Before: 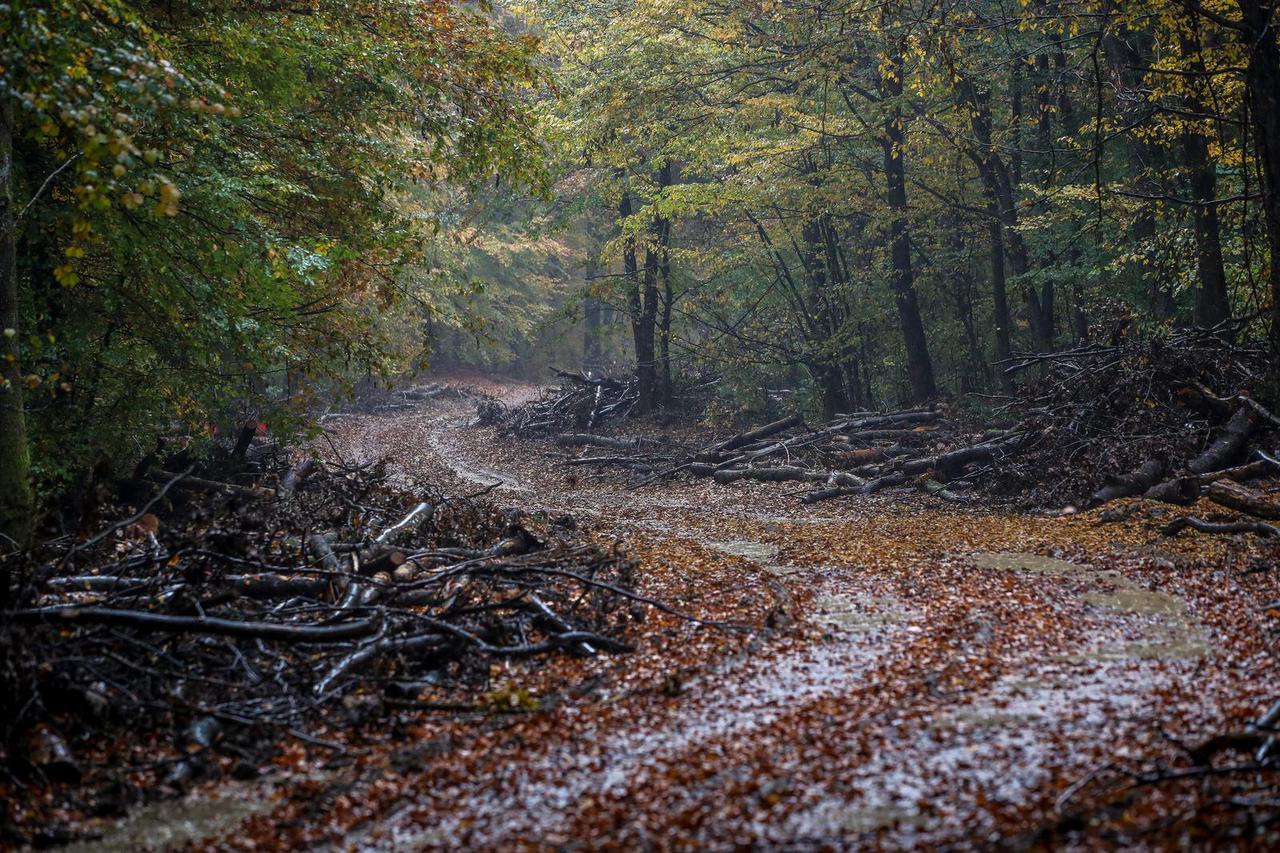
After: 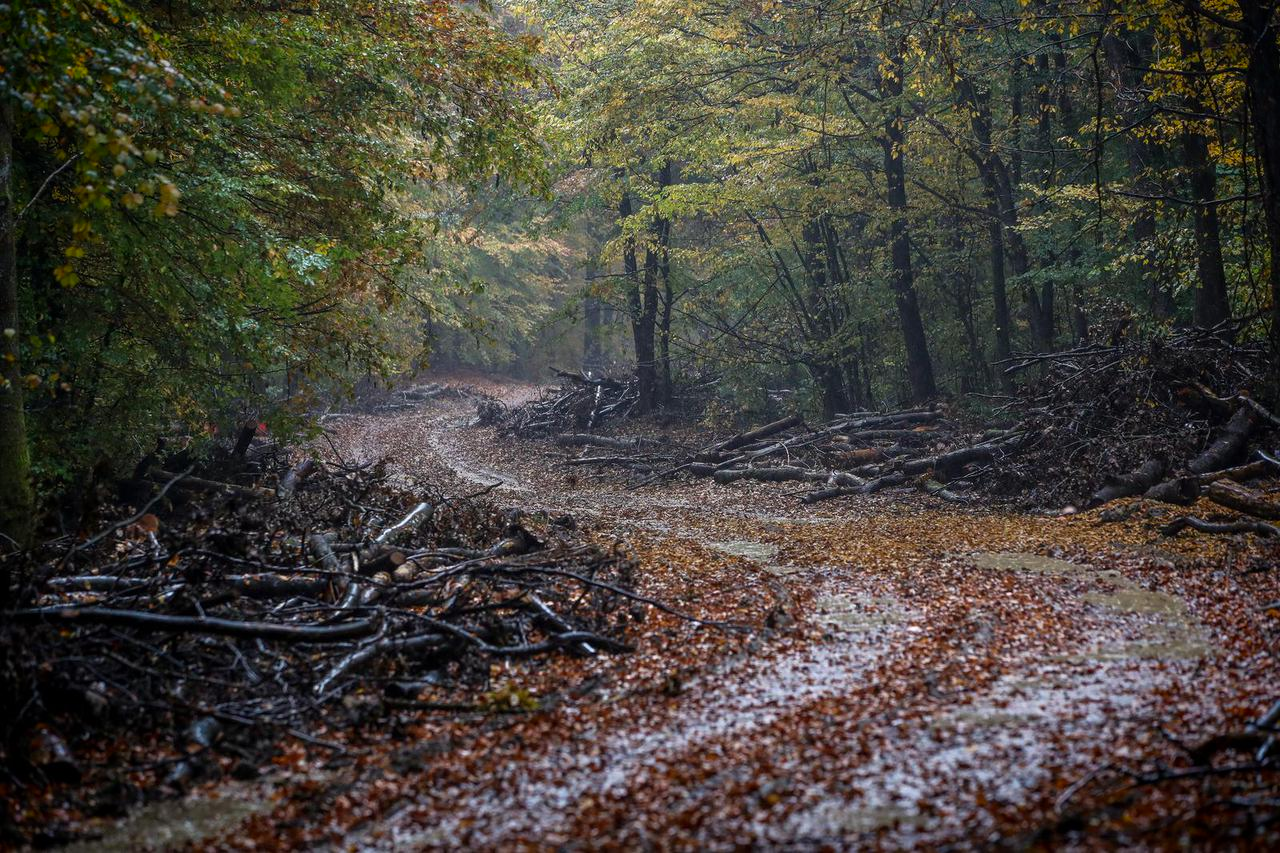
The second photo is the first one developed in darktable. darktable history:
vignetting: fall-off start 75.18%, saturation 0.37, width/height ratio 1.083
